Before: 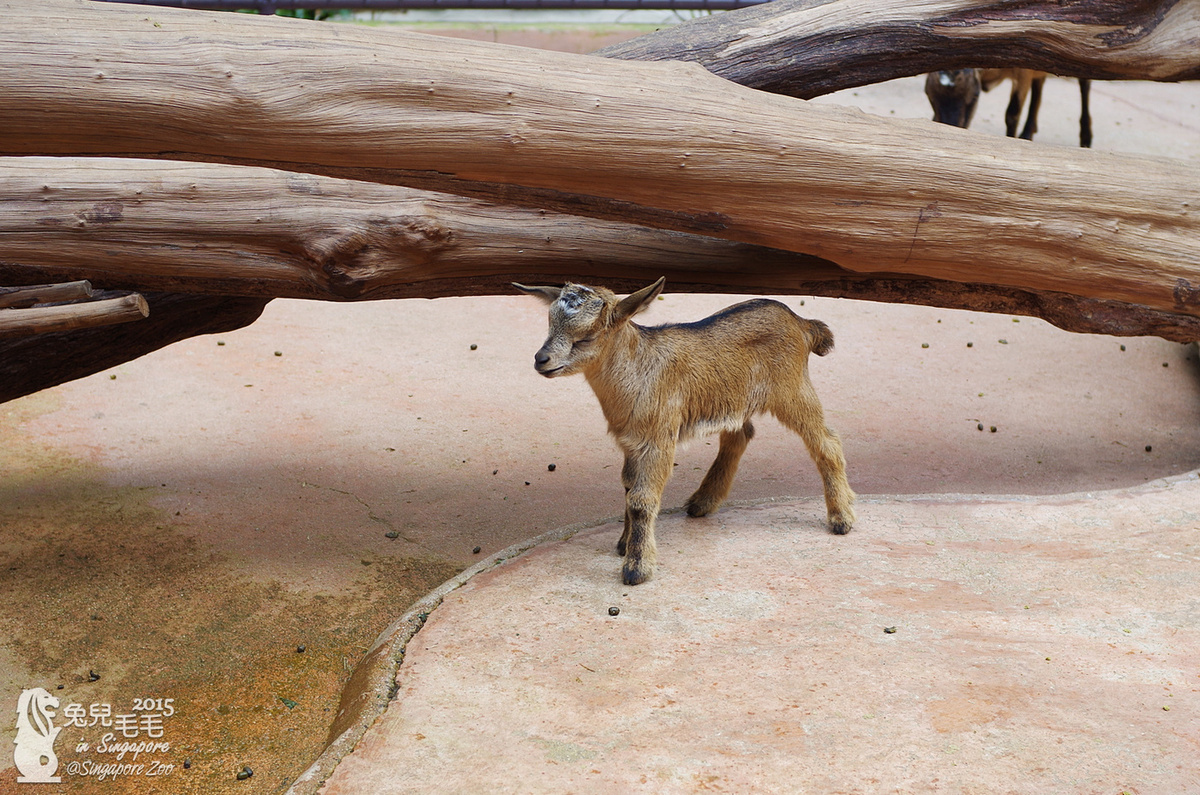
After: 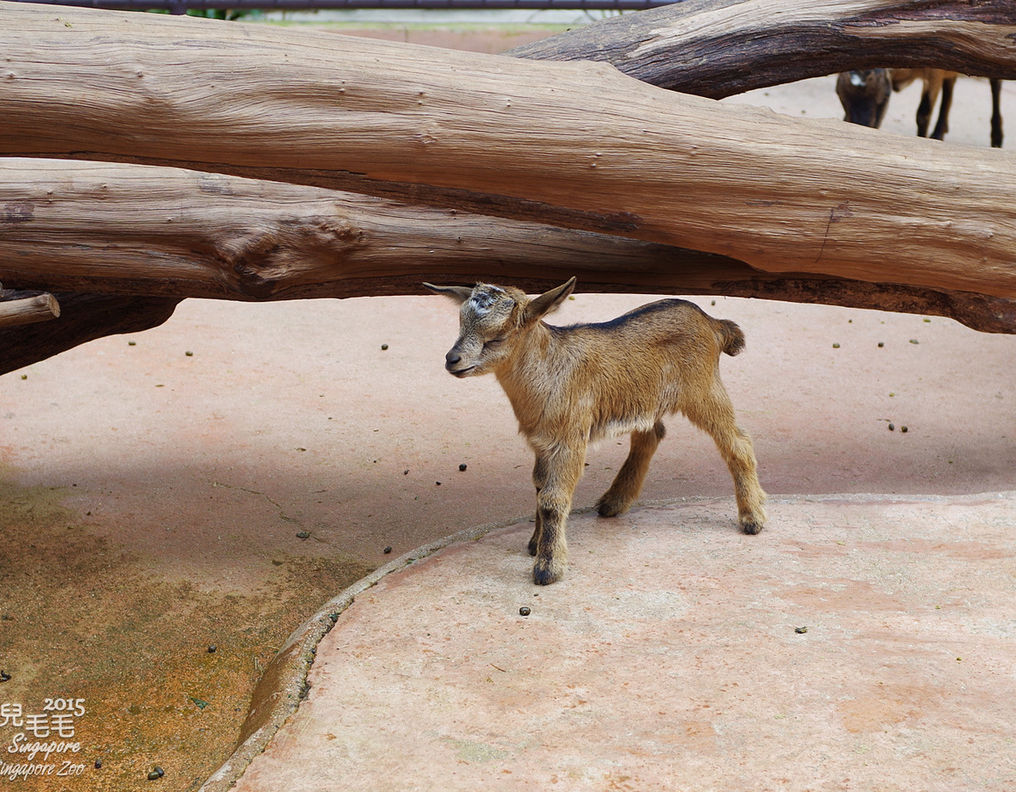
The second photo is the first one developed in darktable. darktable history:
crop: left 7.467%, right 7.809%
